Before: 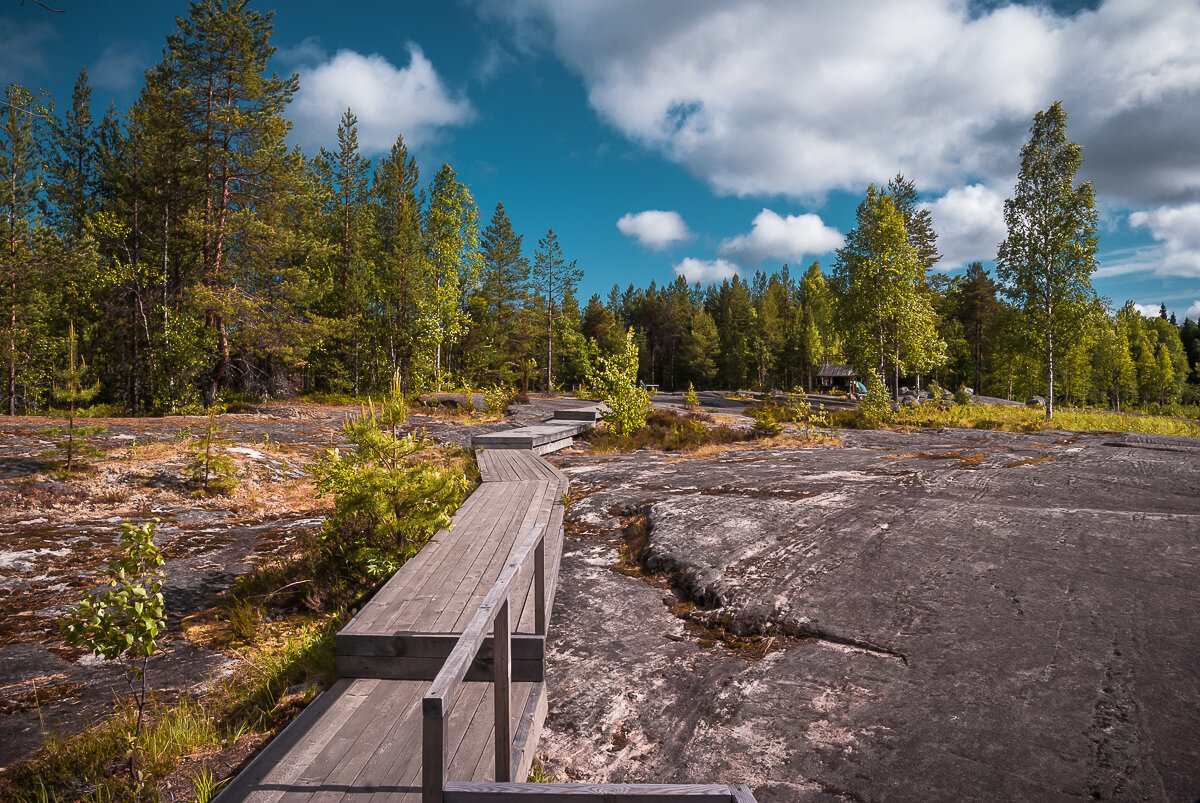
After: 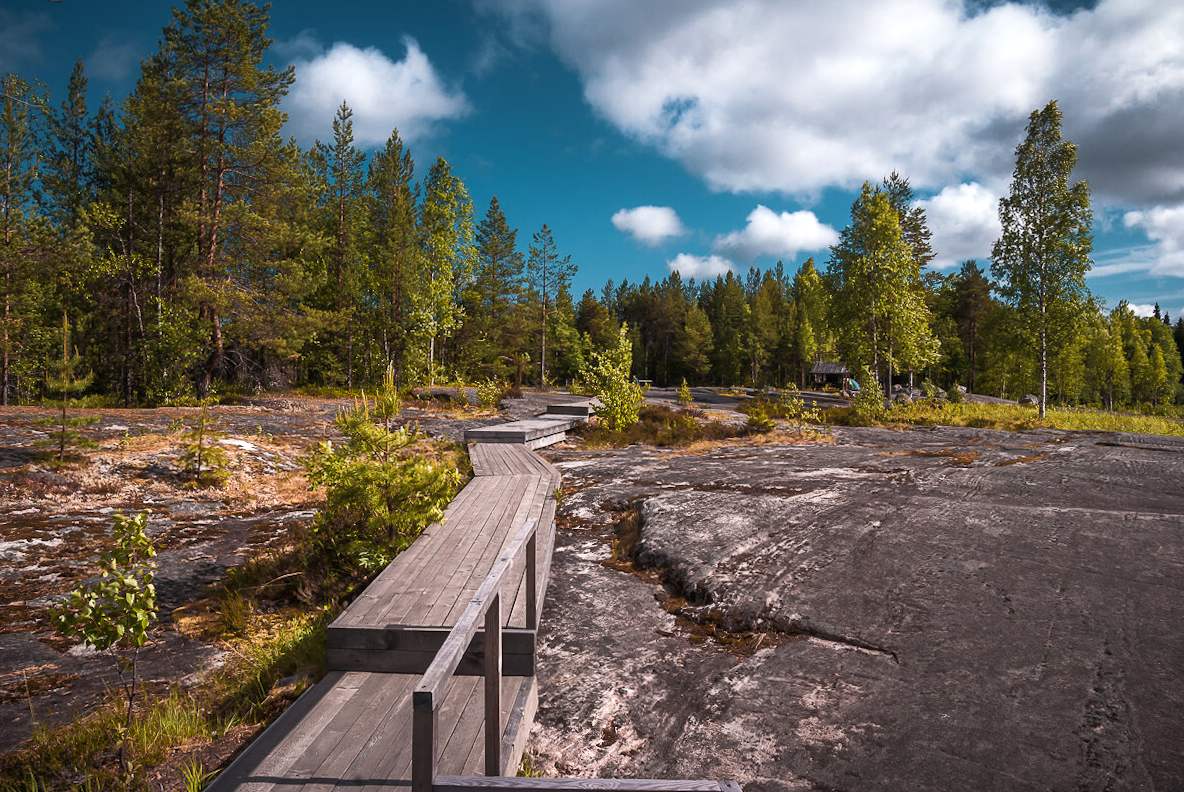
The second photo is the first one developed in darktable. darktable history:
crop and rotate: angle -0.5°
tone equalizer: -8 EV -0.001 EV, -7 EV 0.001 EV, -6 EV -0.002 EV, -5 EV -0.003 EV, -4 EV -0.062 EV, -3 EV -0.222 EV, -2 EV -0.267 EV, -1 EV 0.105 EV, +0 EV 0.303 EV
